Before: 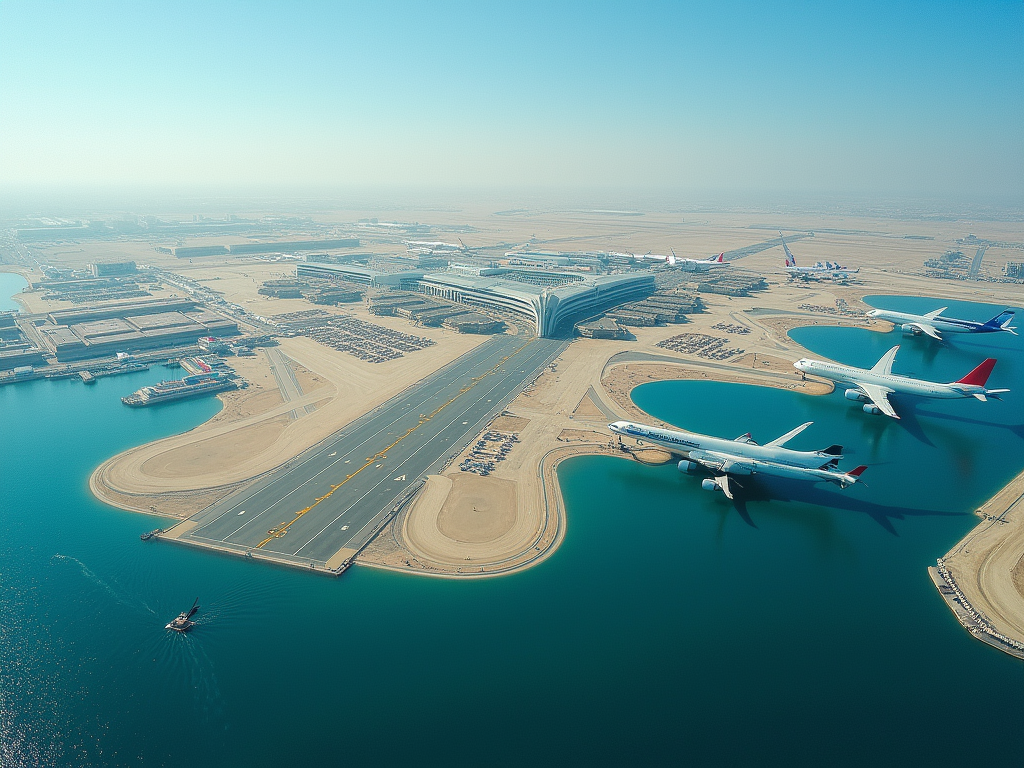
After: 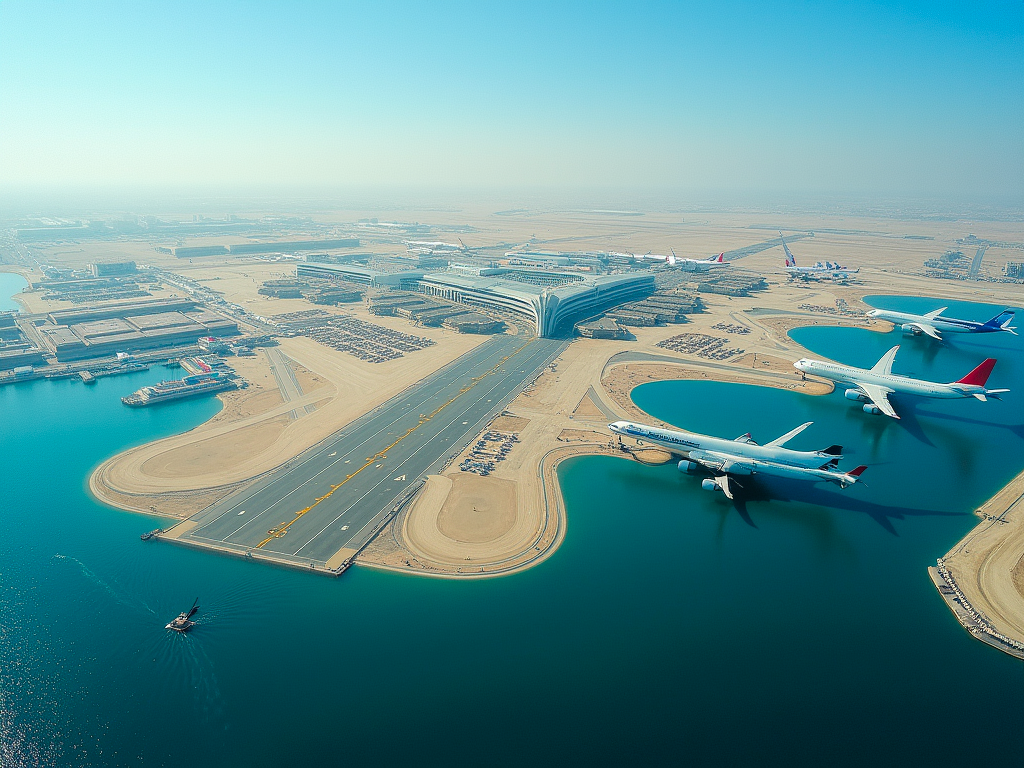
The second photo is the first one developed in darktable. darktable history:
rgb curve: curves: ch0 [(0, 0) (0.136, 0.078) (0.262, 0.245) (0.414, 0.42) (1, 1)], compensate middle gray true, preserve colors basic power
contrast brightness saturation: contrast 0.04, saturation 0.16
